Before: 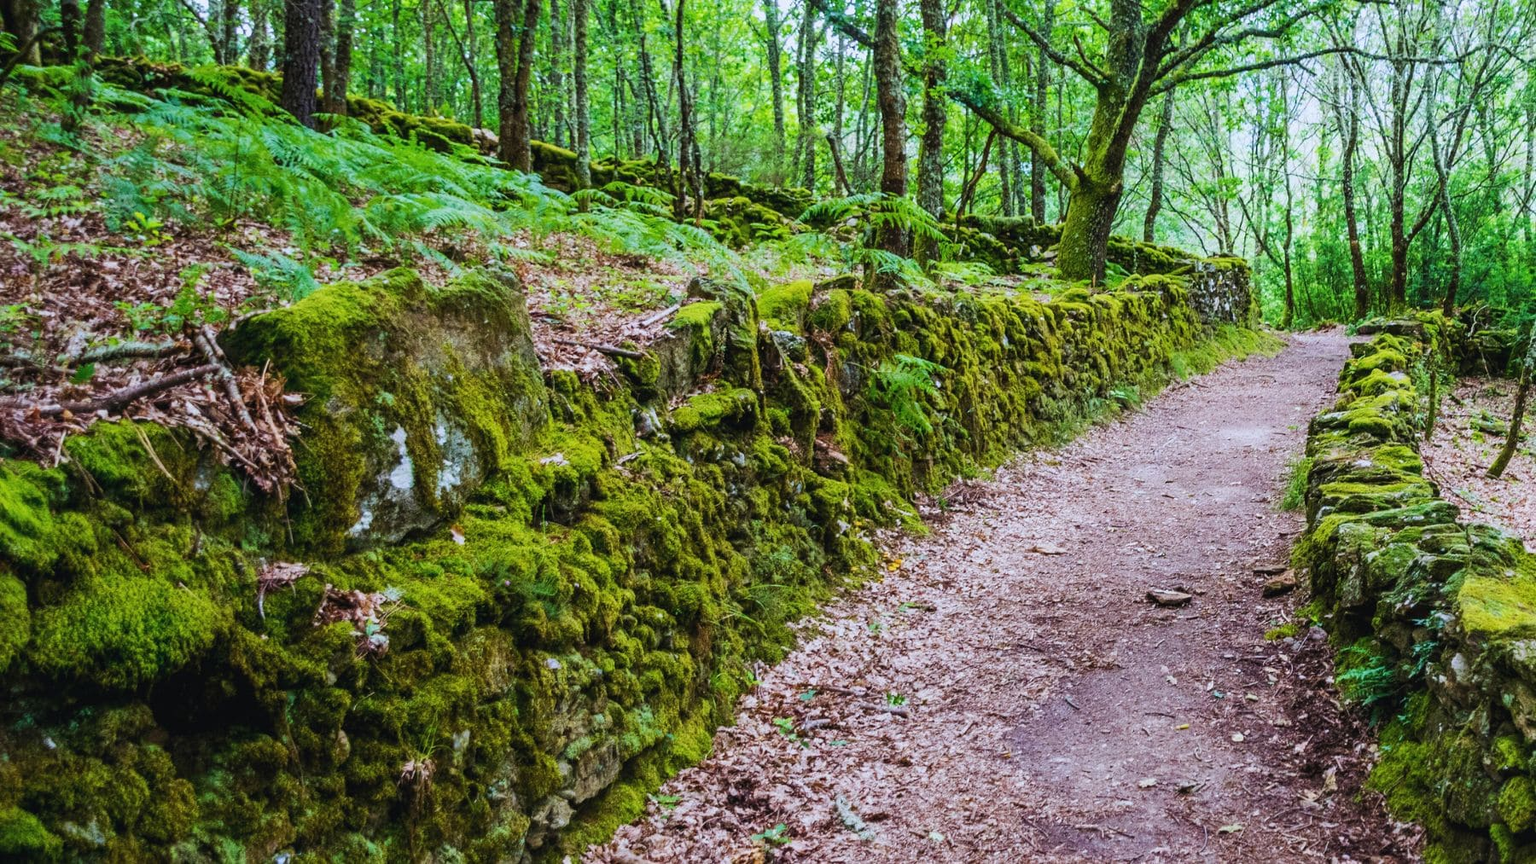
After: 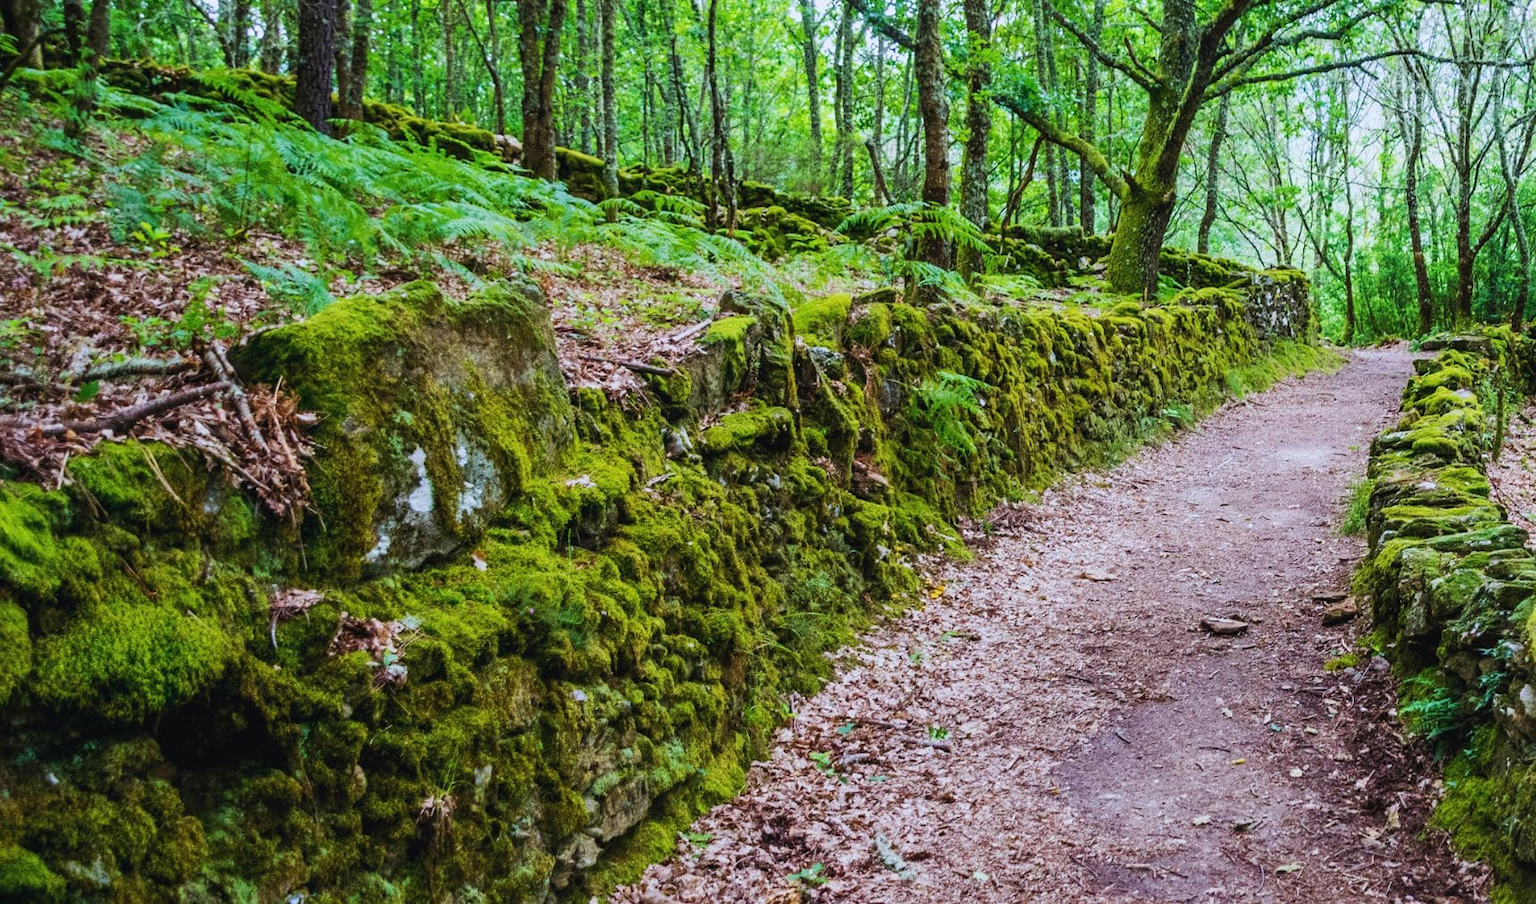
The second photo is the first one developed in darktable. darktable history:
crop: right 4.48%, bottom 0.033%
